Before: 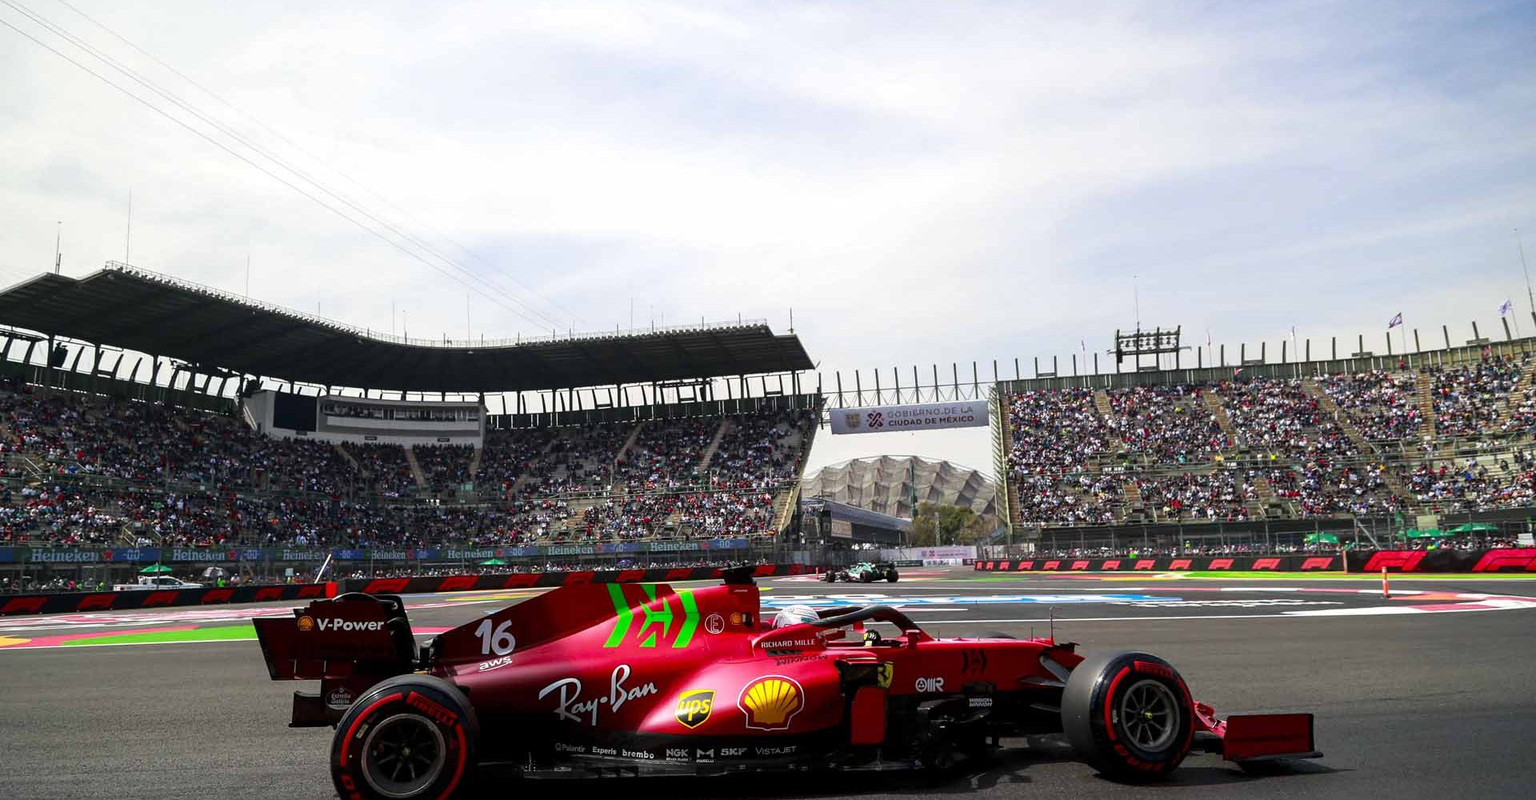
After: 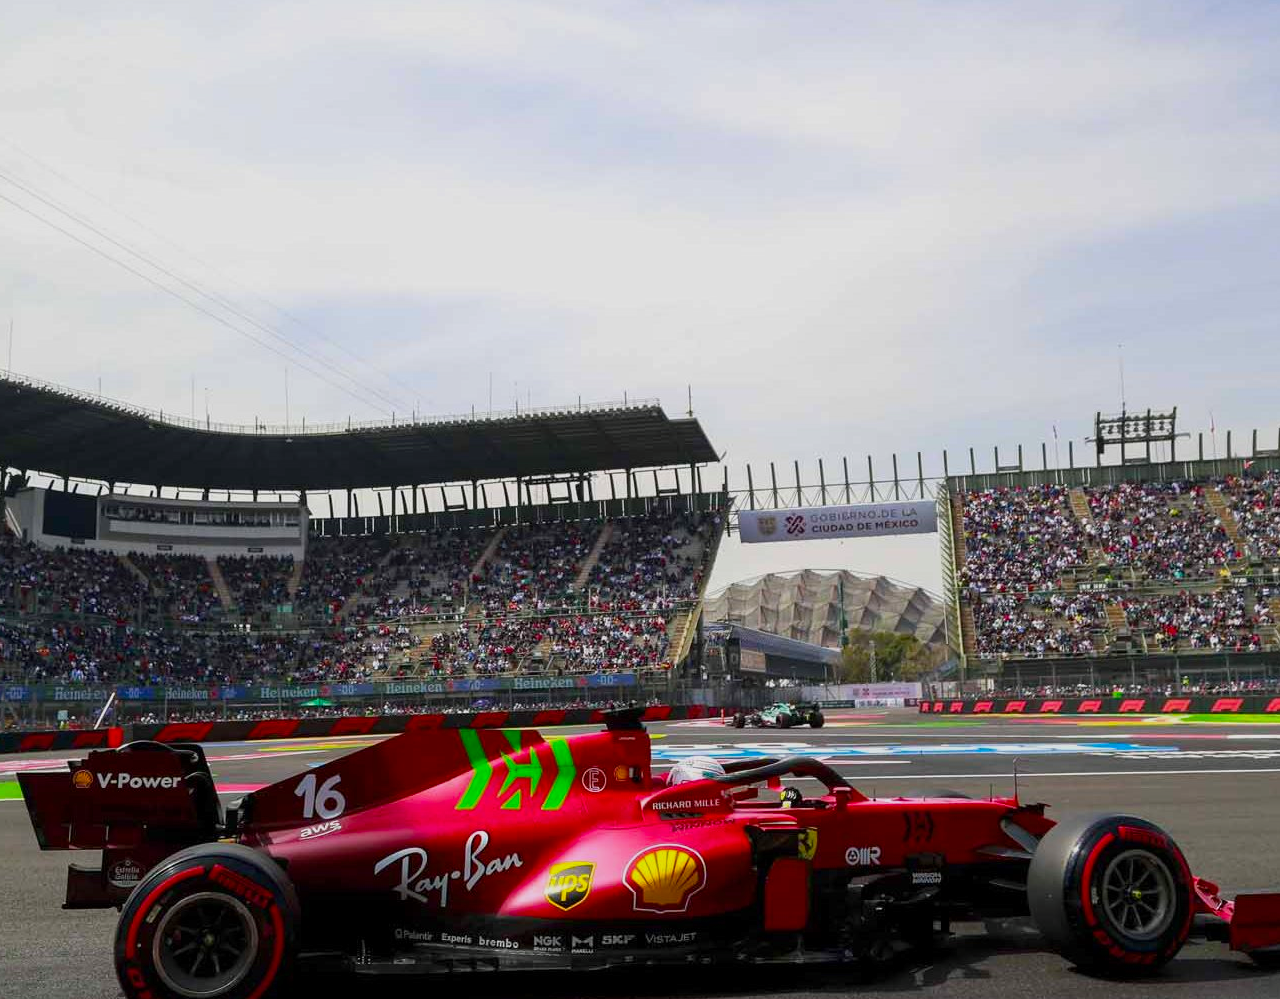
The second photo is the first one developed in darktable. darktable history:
color balance rgb: shadows lift › chroma 0.92%, shadows lift › hue 115.15°, linear chroma grading › global chroma 9.855%, perceptual saturation grading › global saturation 15.046%, contrast -10.218%
crop and rotate: left 15.624%, right 17.687%
exposure: exposure -0.173 EV, compensate exposure bias true, compensate highlight preservation false
